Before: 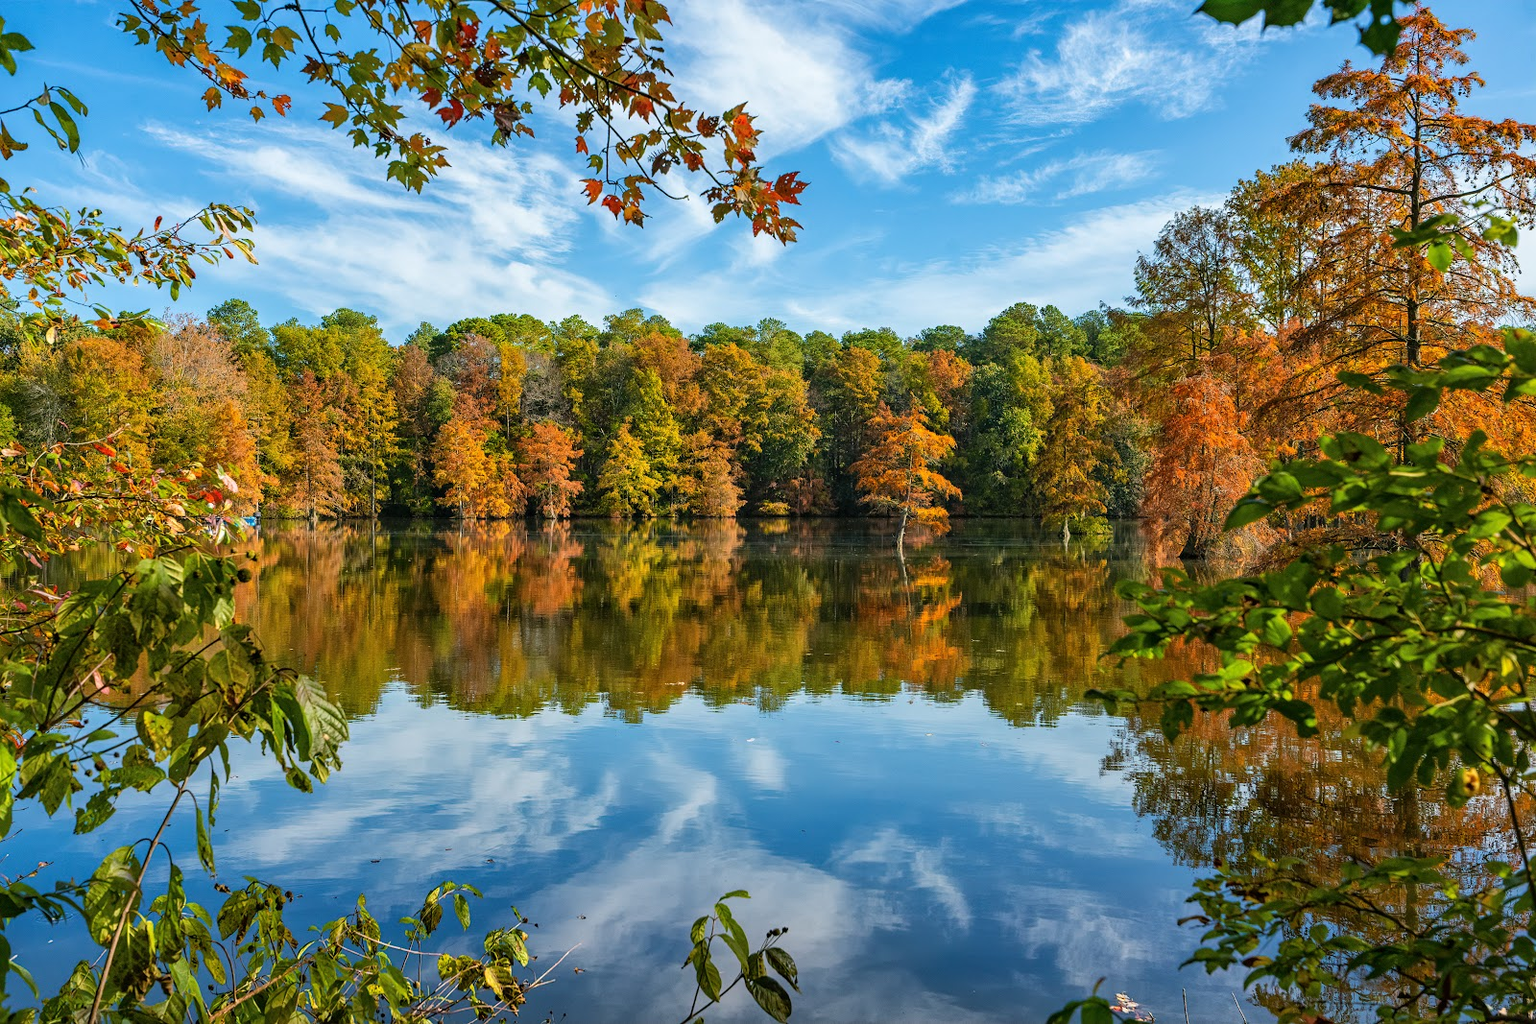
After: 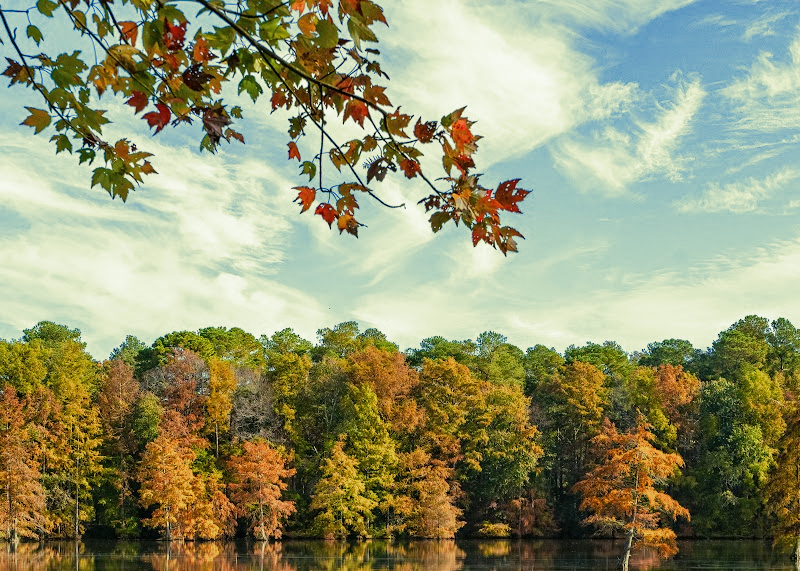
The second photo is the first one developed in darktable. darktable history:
crop: left 19.556%, right 30.401%, bottom 46.458%
split-toning: shadows › hue 290.82°, shadows › saturation 0.34, highlights › saturation 0.38, balance 0, compress 50%
